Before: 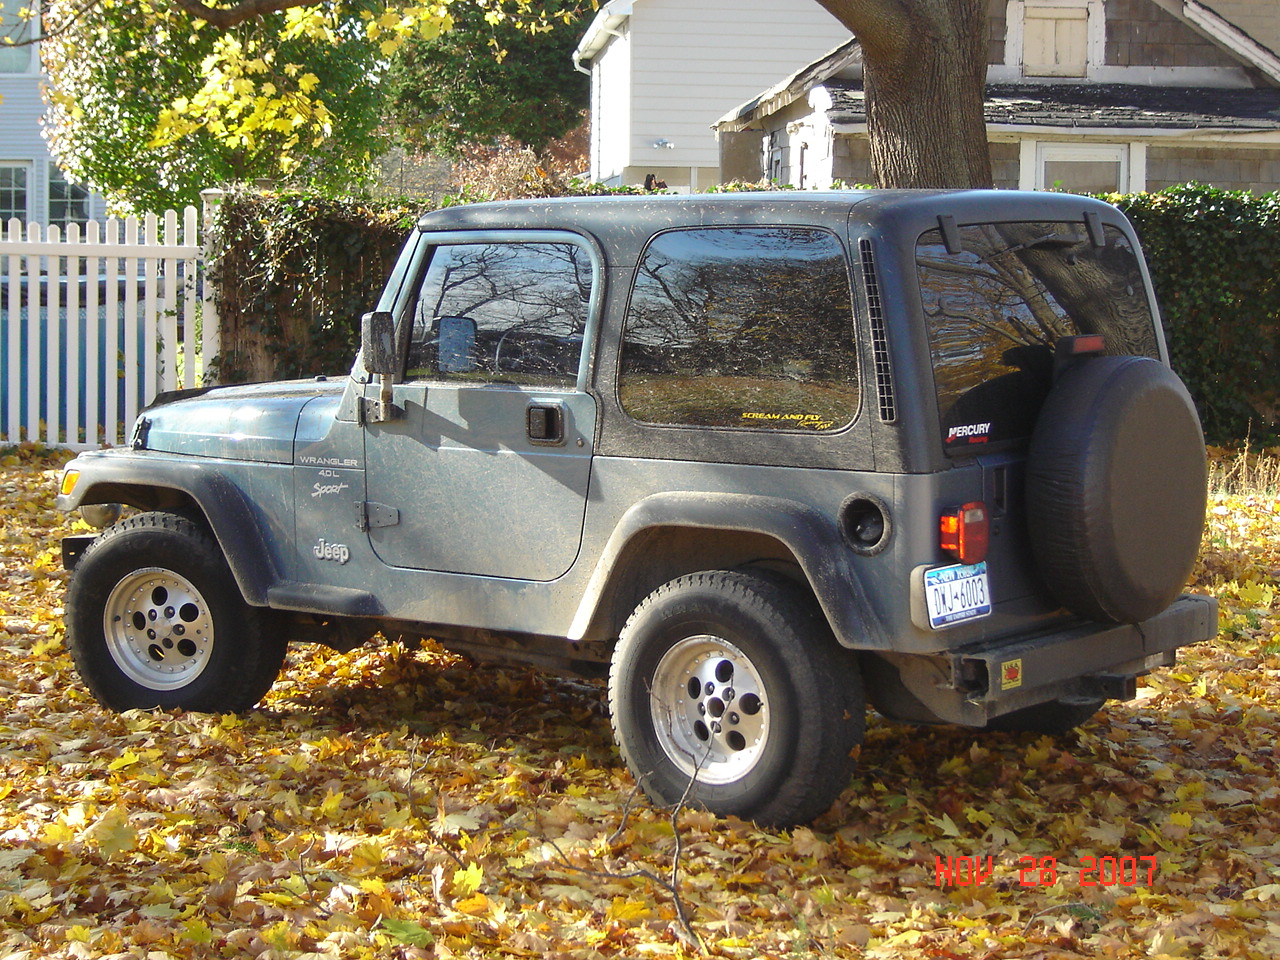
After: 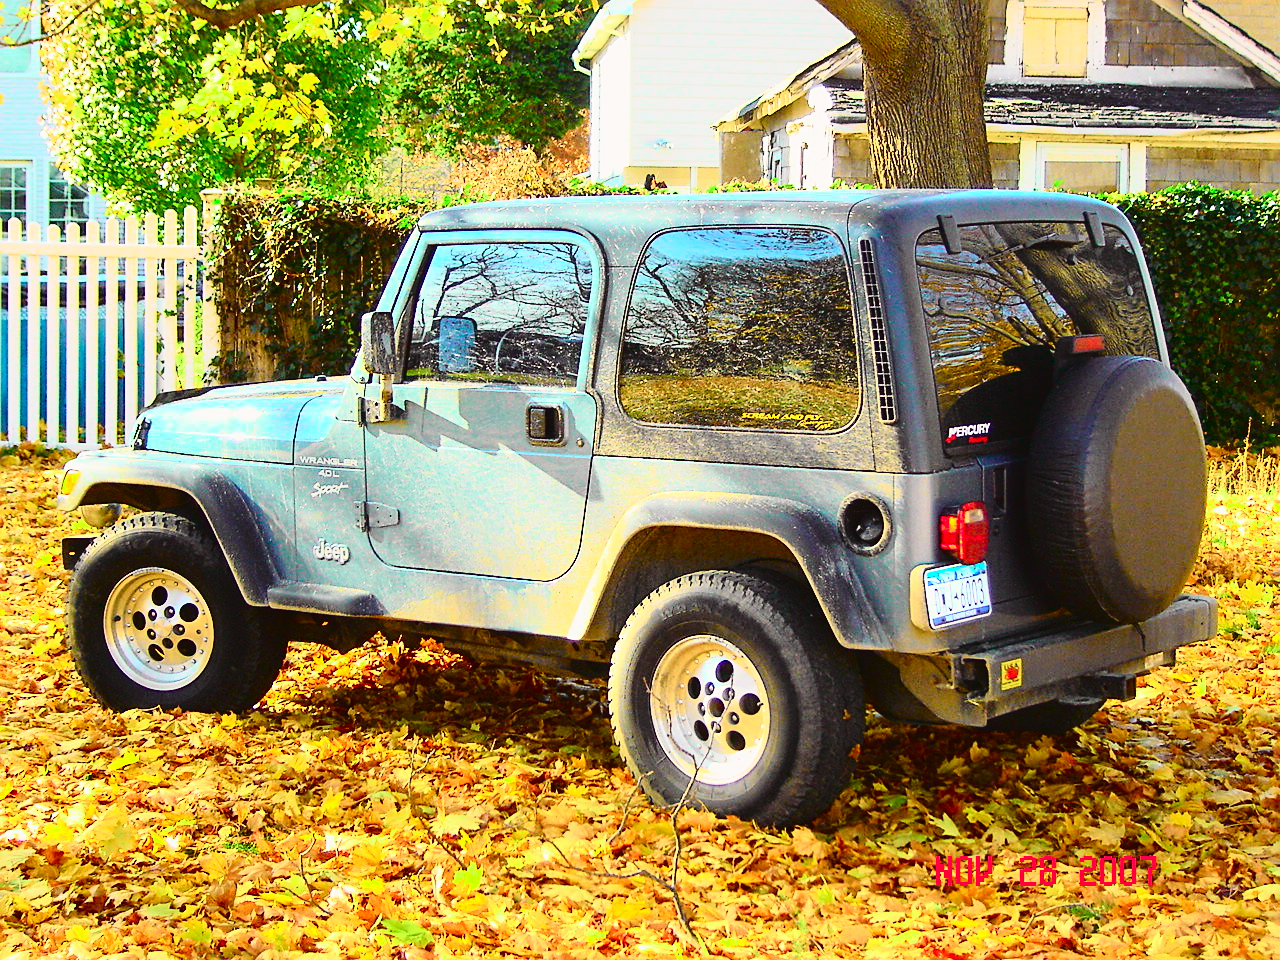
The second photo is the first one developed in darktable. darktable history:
tone curve: curves: ch0 [(0, 0.022) (0.177, 0.086) (0.392, 0.438) (0.704, 0.844) (0.858, 0.938) (1, 0.981)]; ch1 [(0, 0) (0.402, 0.36) (0.476, 0.456) (0.498, 0.501) (0.518, 0.521) (0.58, 0.598) (0.619, 0.65) (0.692, 0.737) (1, 1)]; ch2 [(0, 0) (0.415, 0.438) (0.483, 0.499) (0.503, 0.507) (0.526, 0.537) (0.563, 0.624) (0.626, 0.714) (0.699, 0.753) (0.997, 0.858)], color space Lab, independent channels
sharpen: on, module defaults
contrast brightness saturation: contrast 0.2, brightness 0.2, saturation 0.8
